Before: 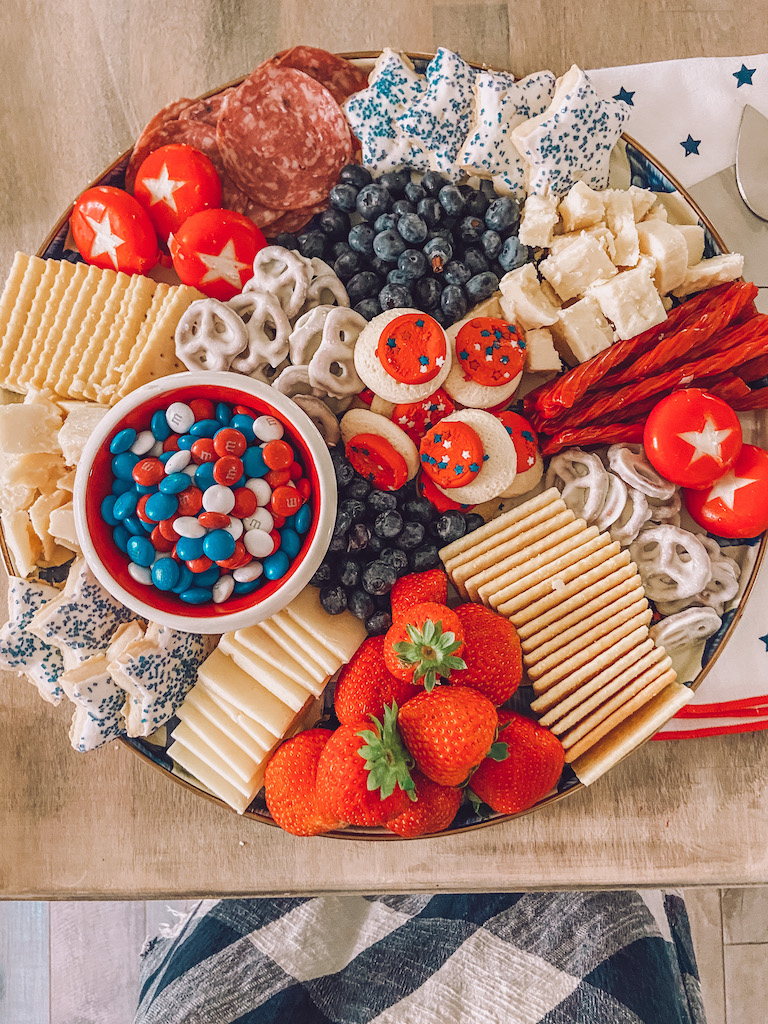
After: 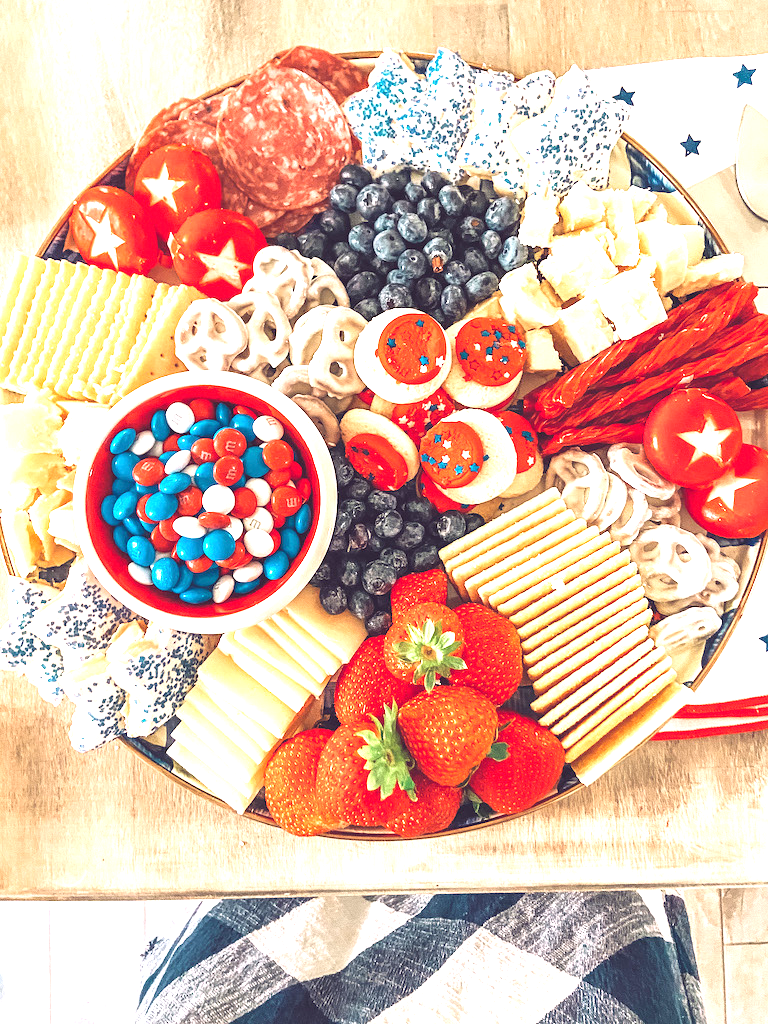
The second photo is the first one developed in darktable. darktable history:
exposure: black level correction 0, exposure 1.495 EV, compensate exposure bias true, compensate highlight preservation false
